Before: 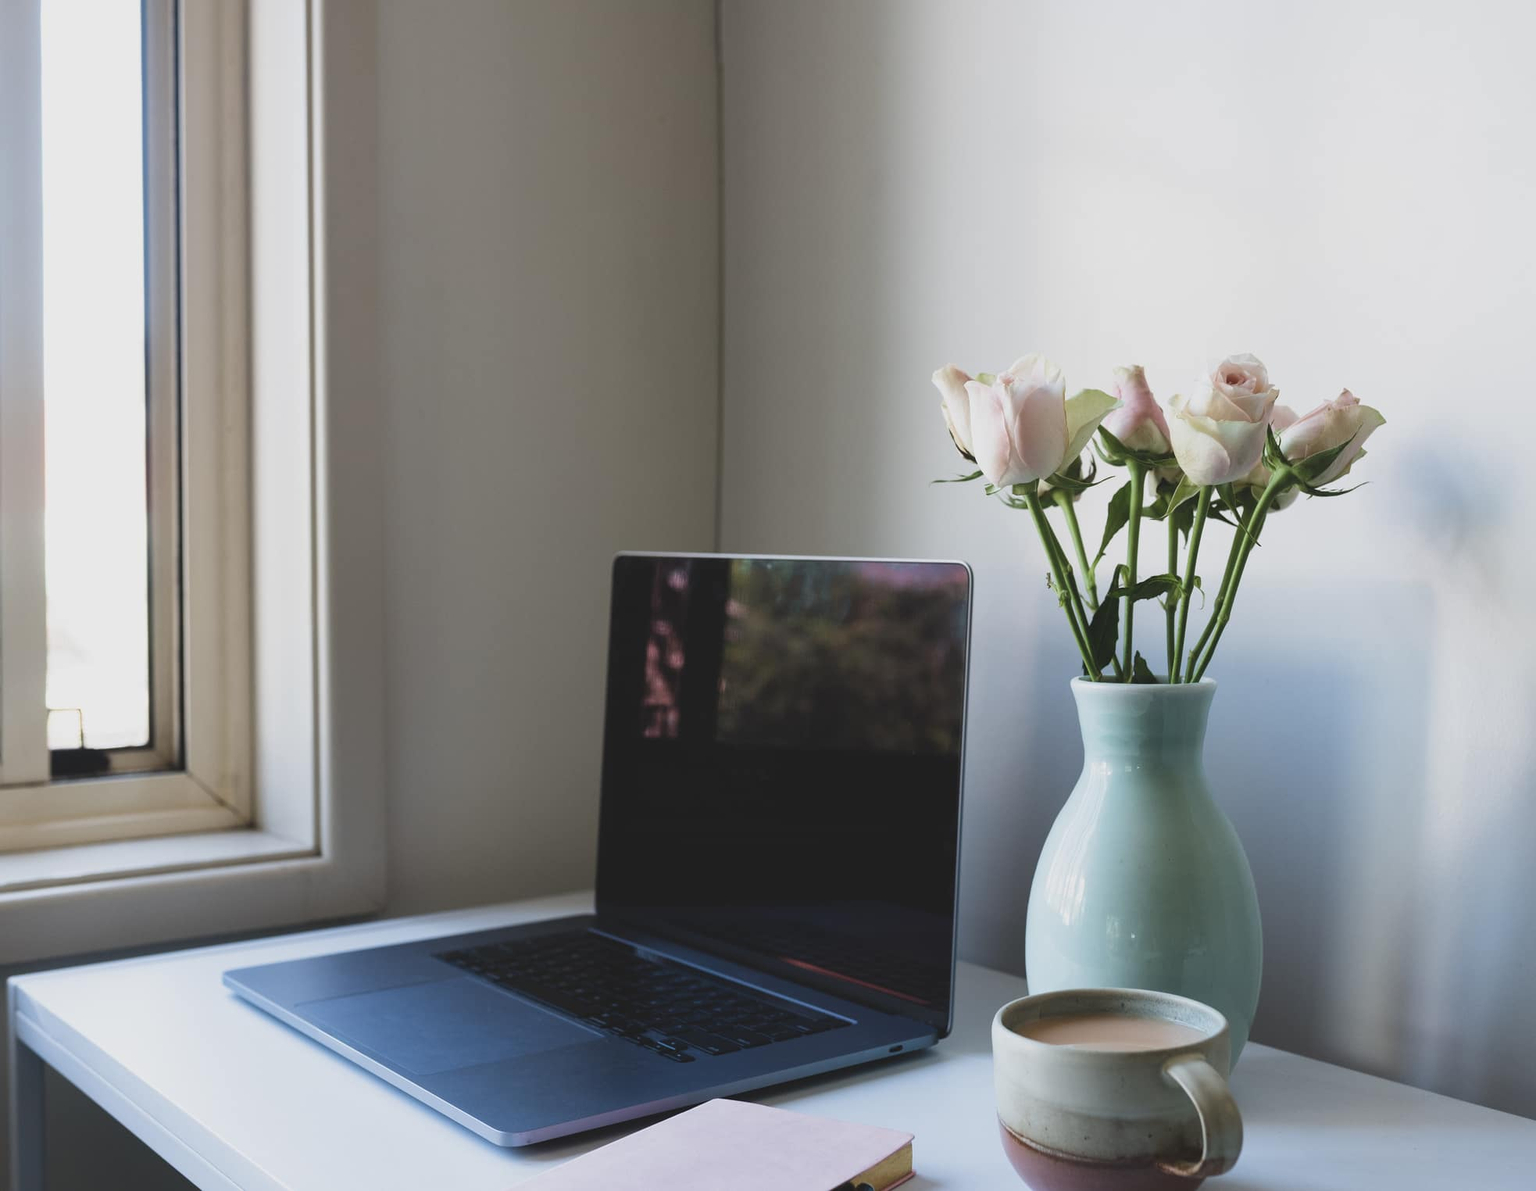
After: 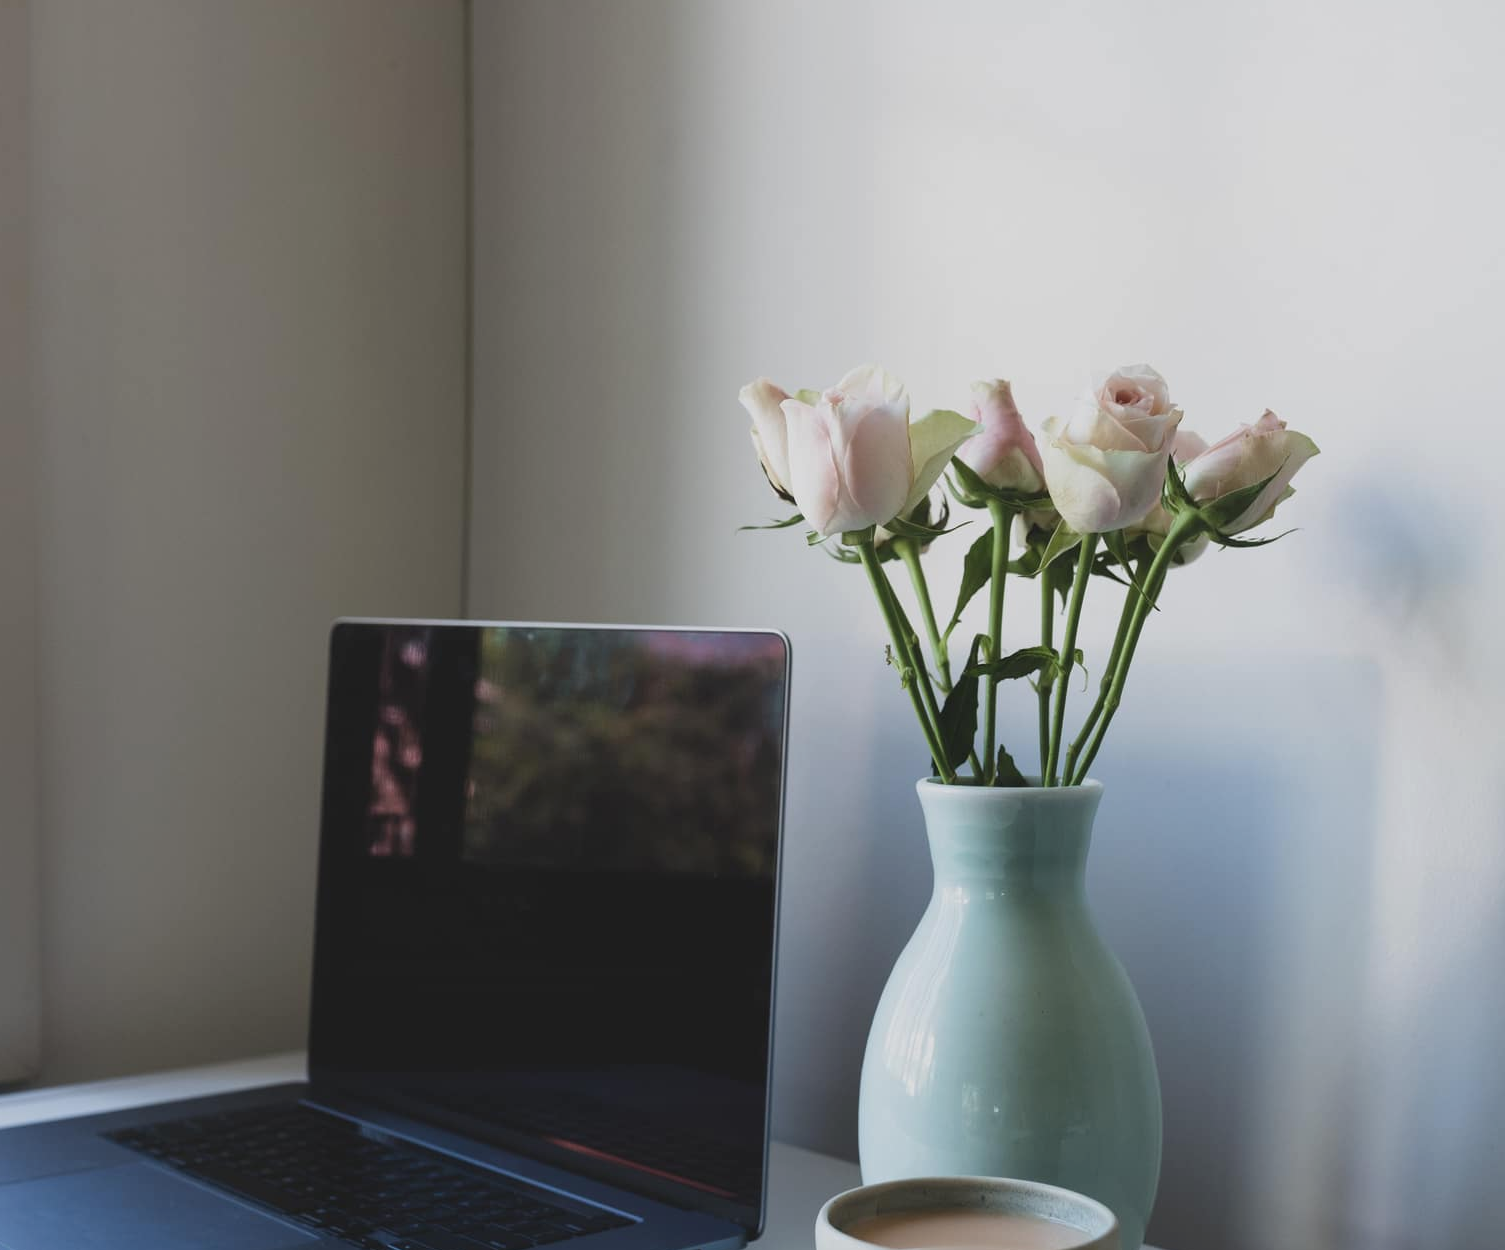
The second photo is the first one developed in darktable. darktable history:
crop: left 23.095%, top 5.827%, bottom 11.854%
exposure: exposure -0.151 EV, compensate highlight preservation false
